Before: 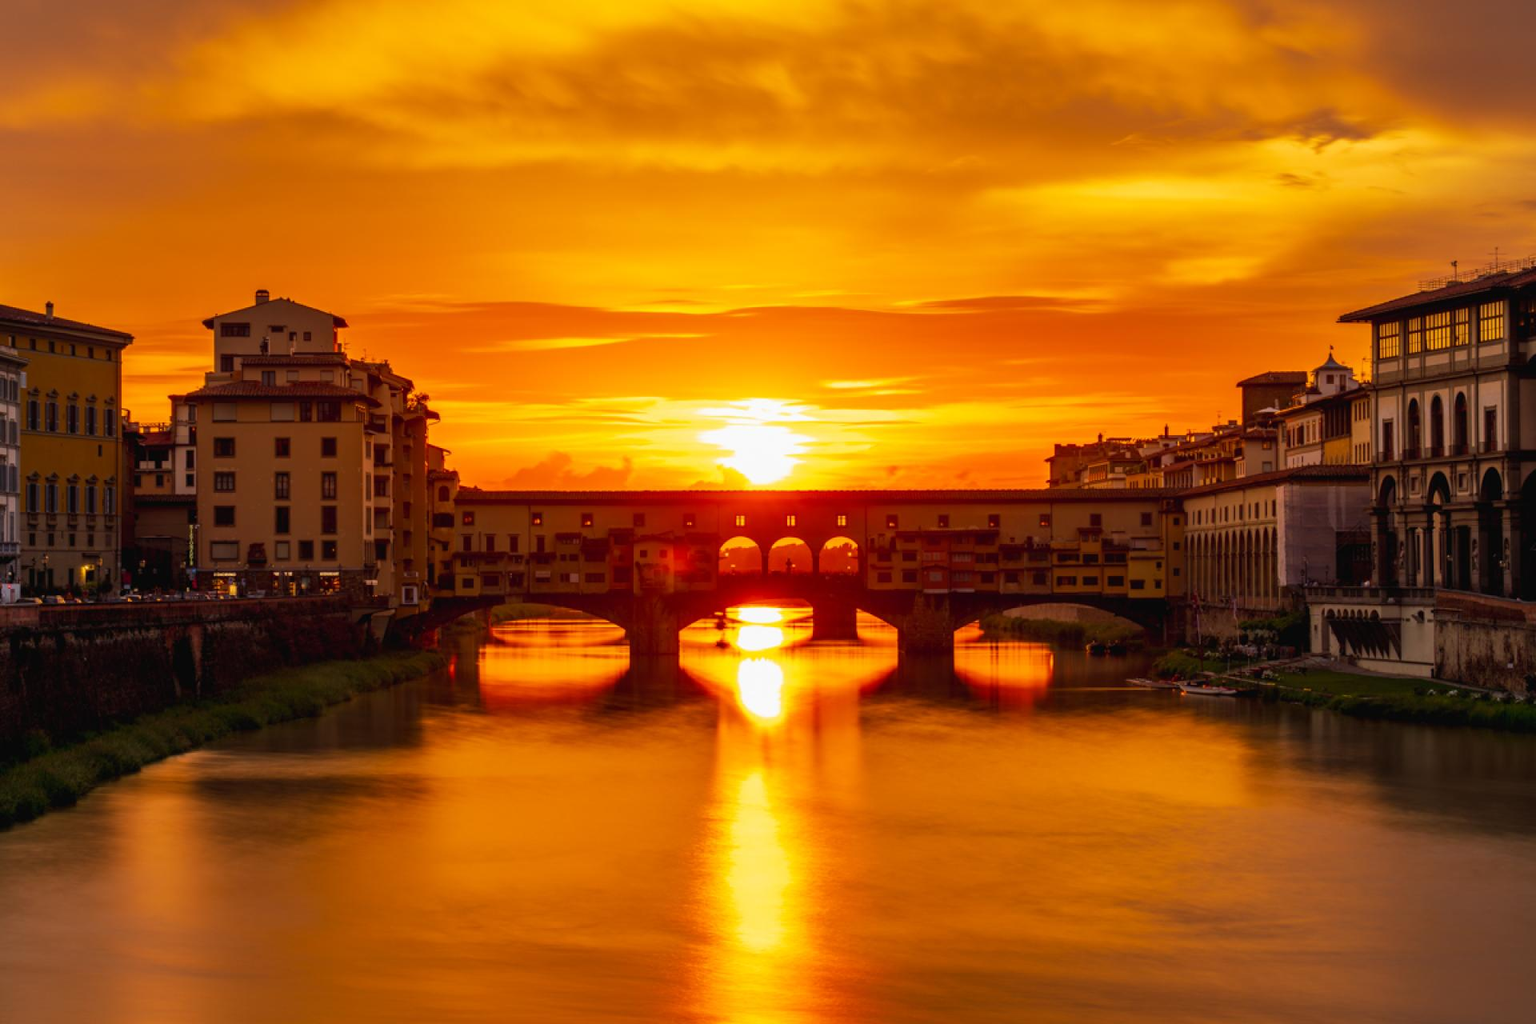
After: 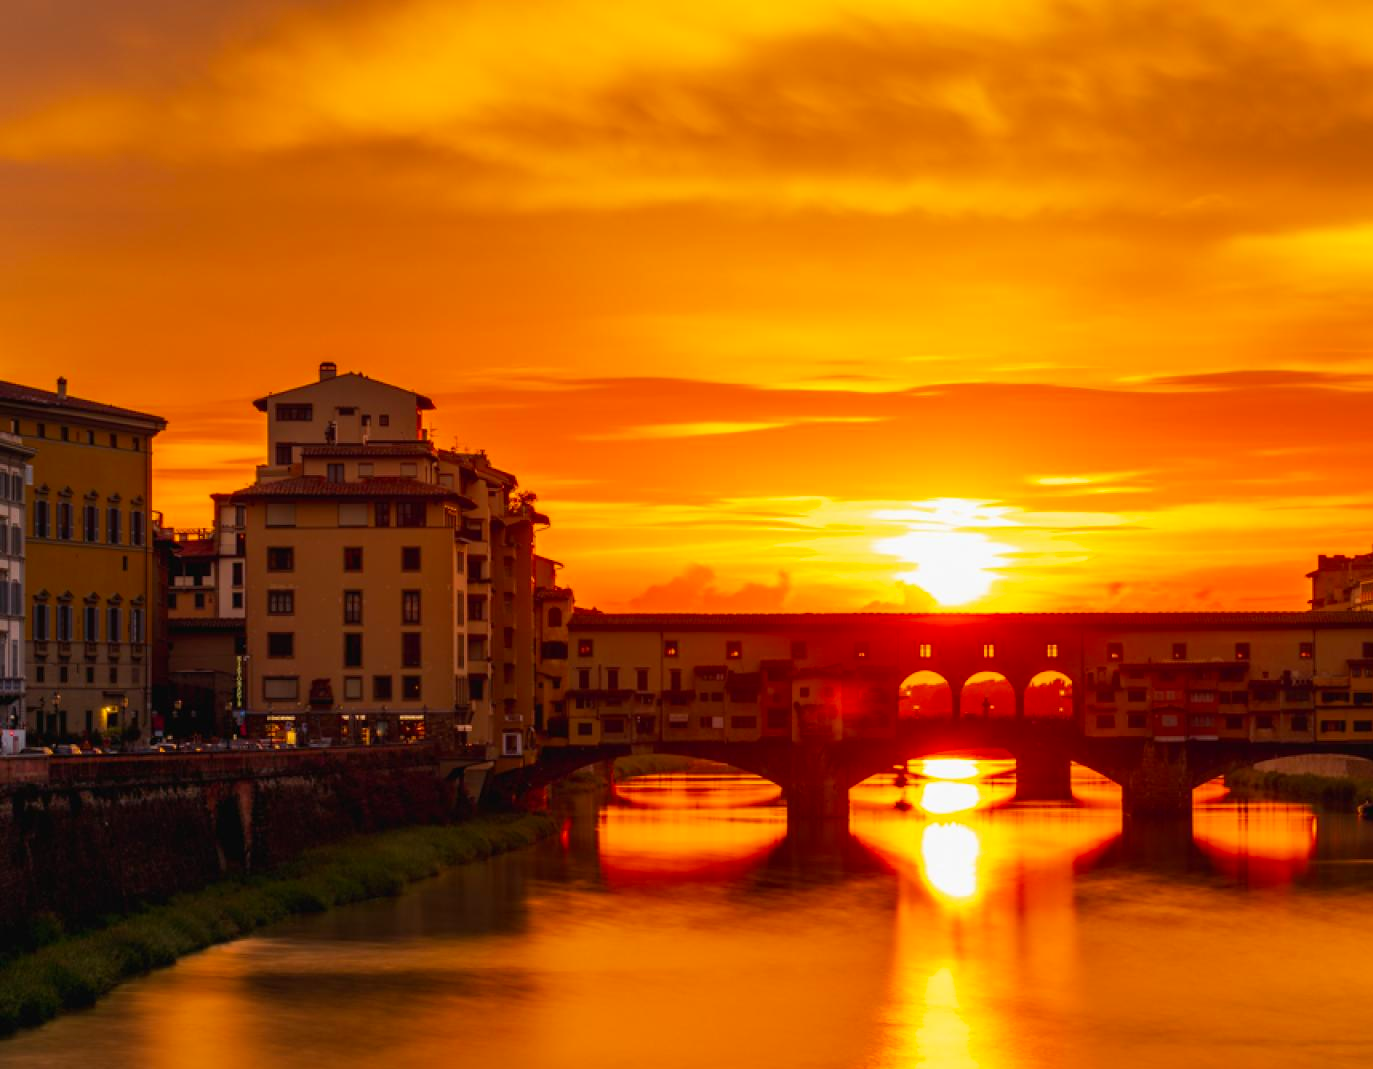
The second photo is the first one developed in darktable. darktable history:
exposure: exposure -0.012 EV, compensate exposure bias true, compensate highlight preservation false
crop: right 28.449%, bottom 16.441%
tone equalizer: on, module defaults
color correction: highlights b* 0.054, saturation 1.13
